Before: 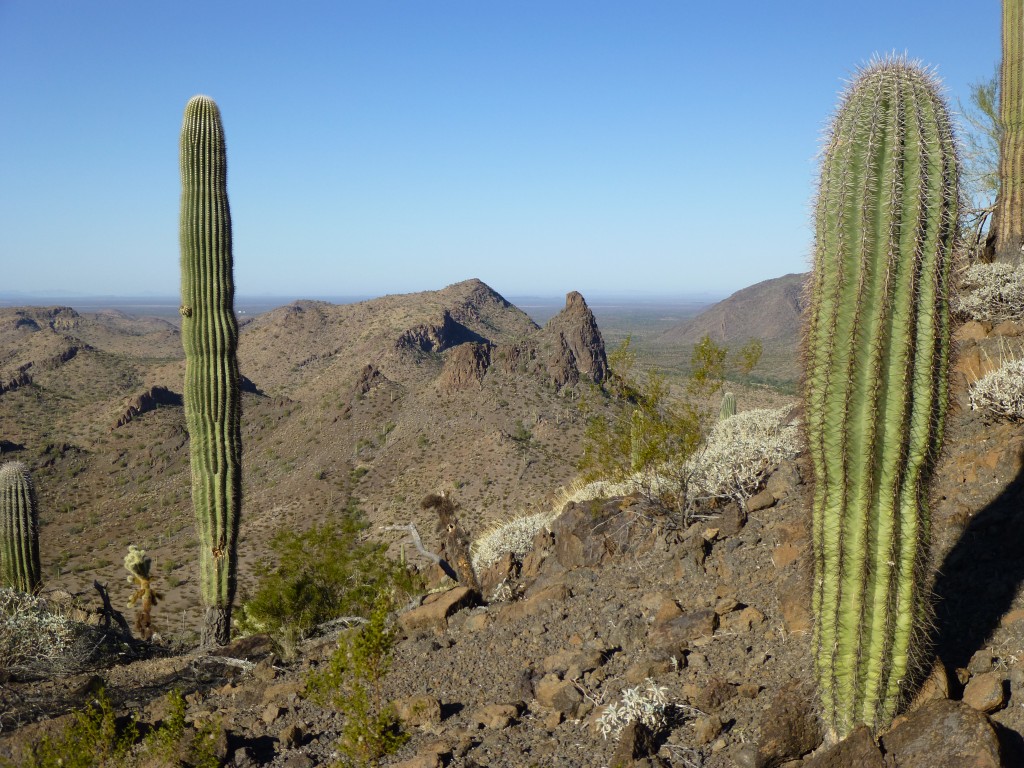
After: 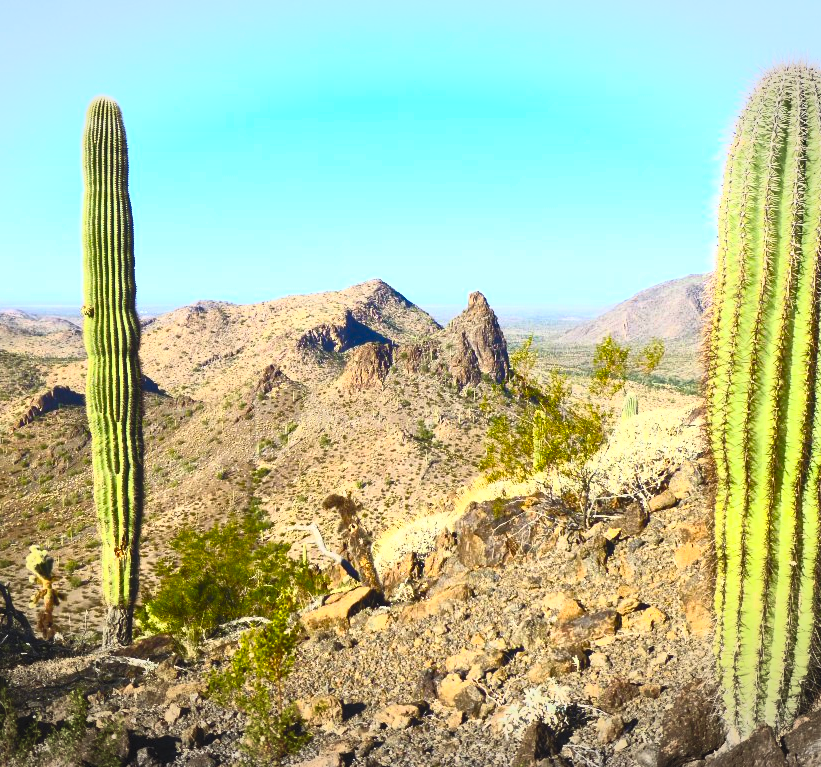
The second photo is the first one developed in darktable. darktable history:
crop and rotate: left 9.597%, right 10.195%
vignetting: fall-off start 100%, brightness -0.282, width/height ratio 1.31
contrast brightness saturation: contrast 1, brightness 1, saturation 1
